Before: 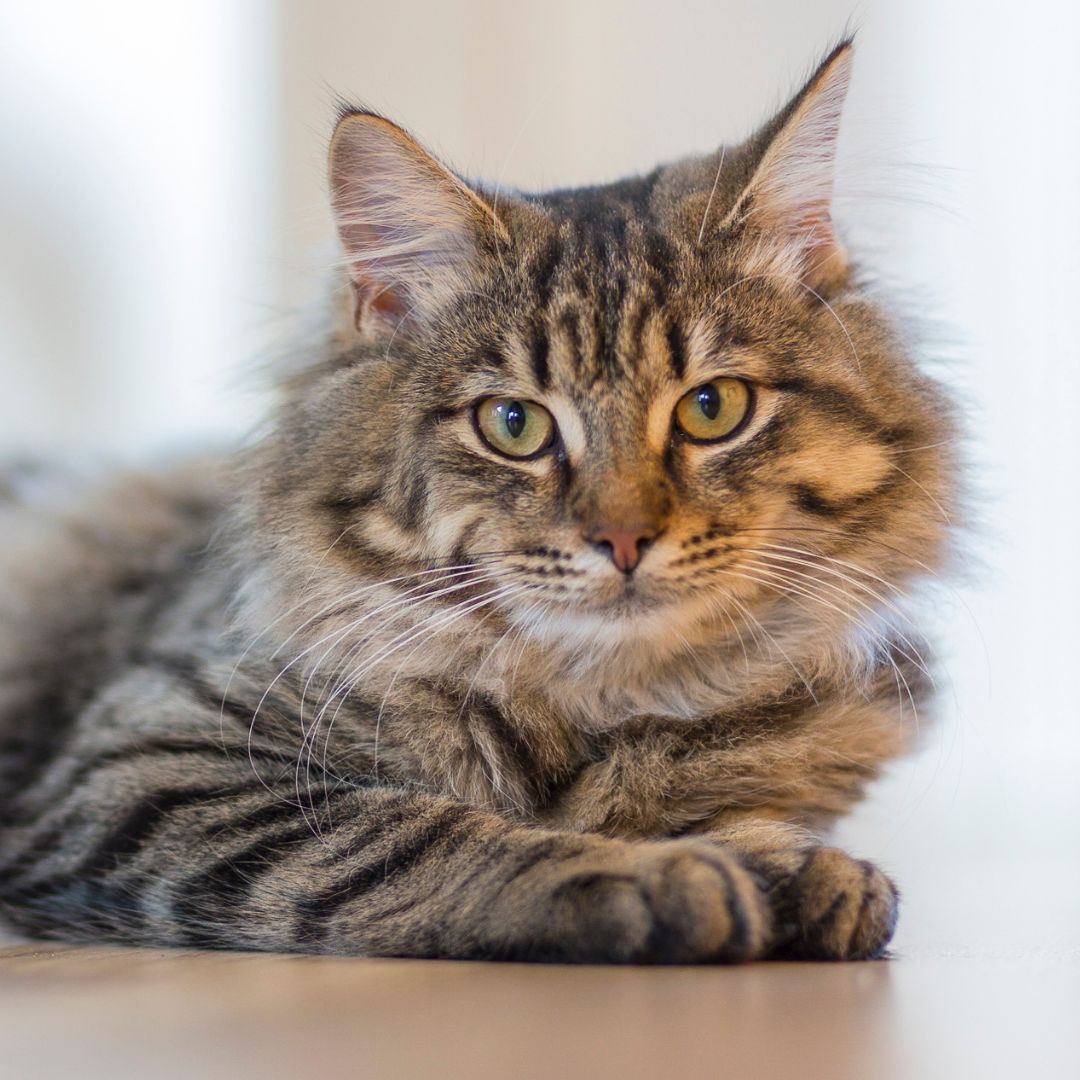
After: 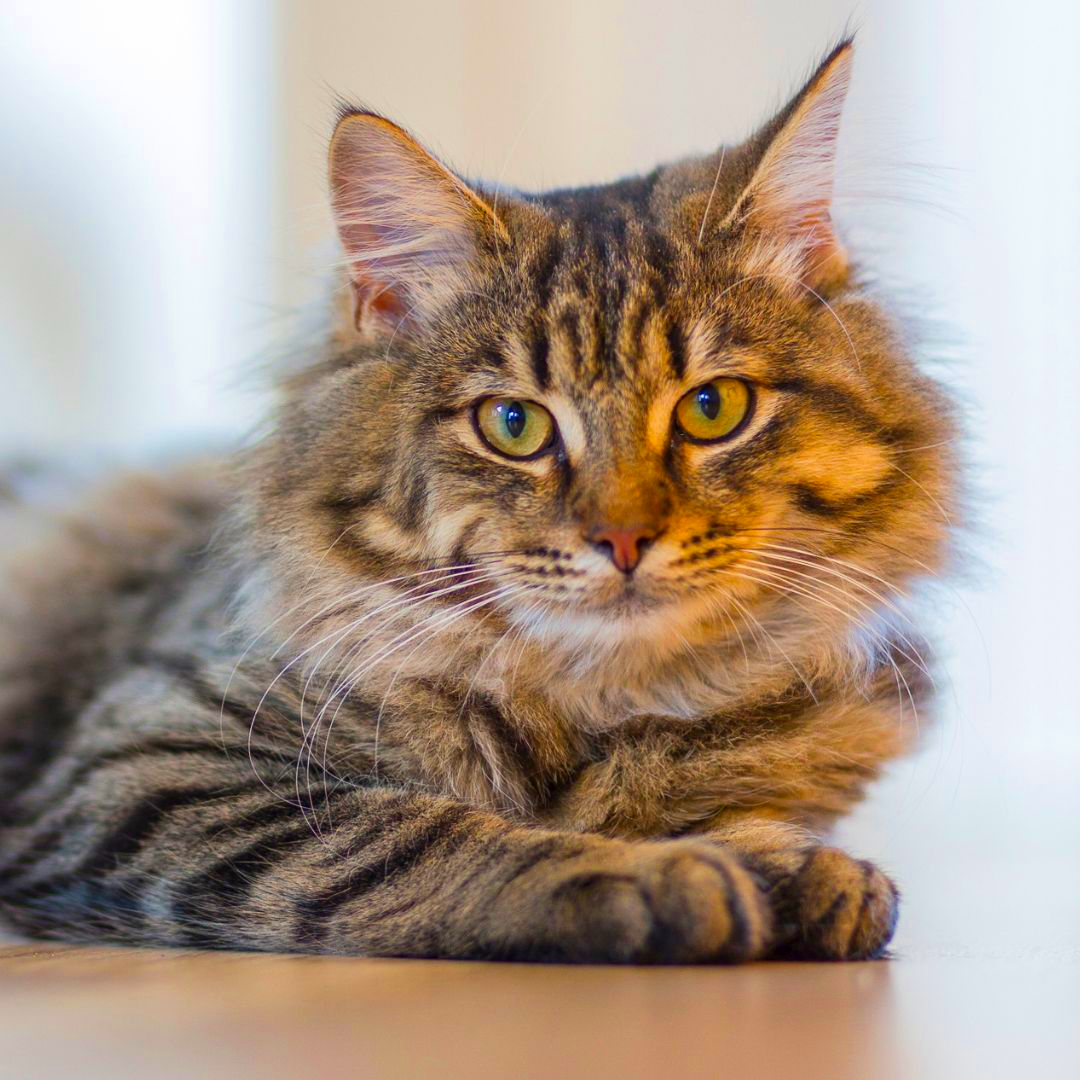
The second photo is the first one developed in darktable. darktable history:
color balance rgb: perceptual saturation grading › global saturation 20%, global vibrance 20%
color zones: curves: ch0 [(0, 0.613) (0.01, 0.613) (0.245, 0.448) (0.498, 0.529) (0.642, 0.665) (0.879, 0.777) (0.99, 0.613)]; ch1 [(0, 0) (0.143, 0) (0.286, 0) (0.429, 0) (0.571, 0) (0.714, 0) (0.857, 0)], mix -131.09%
